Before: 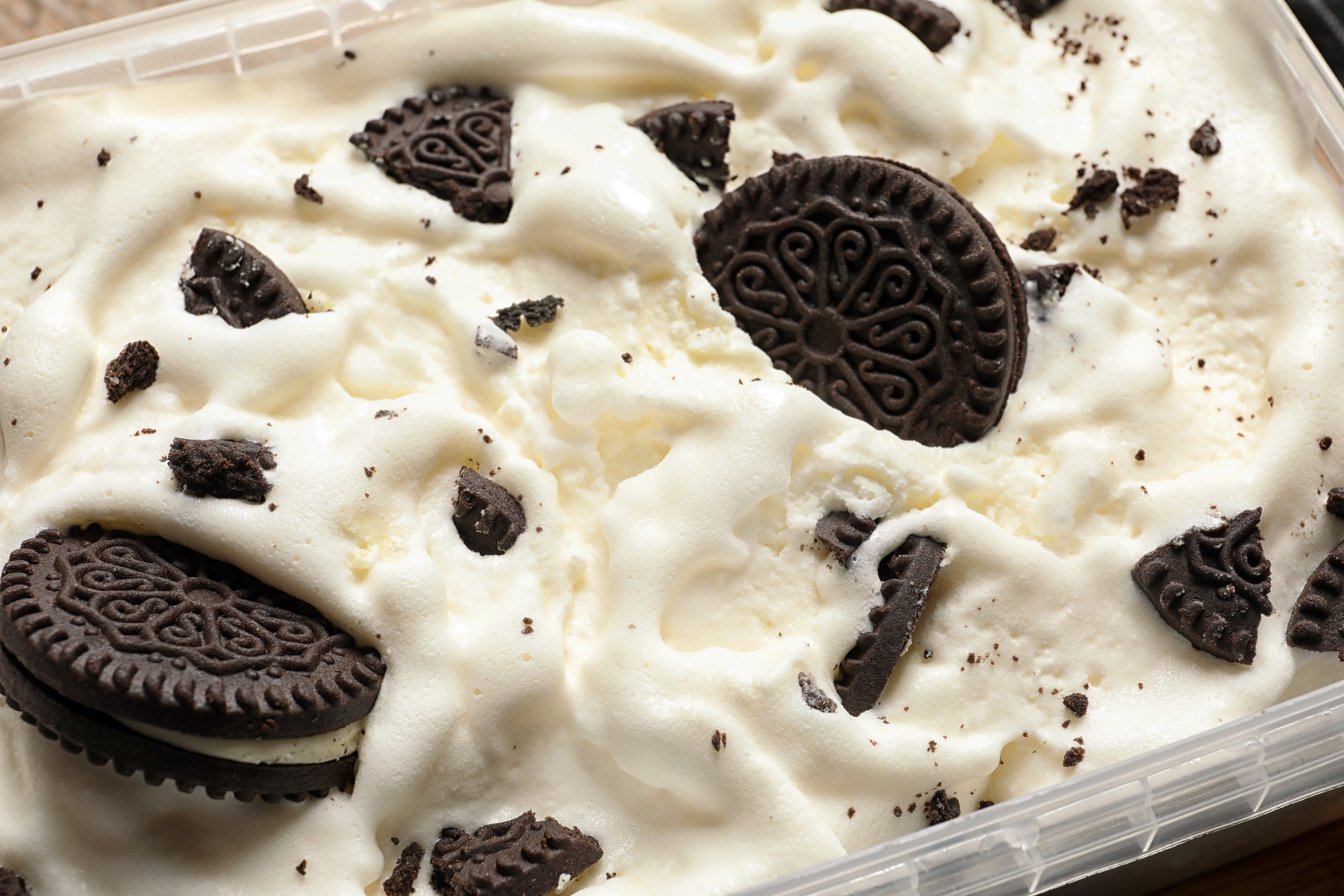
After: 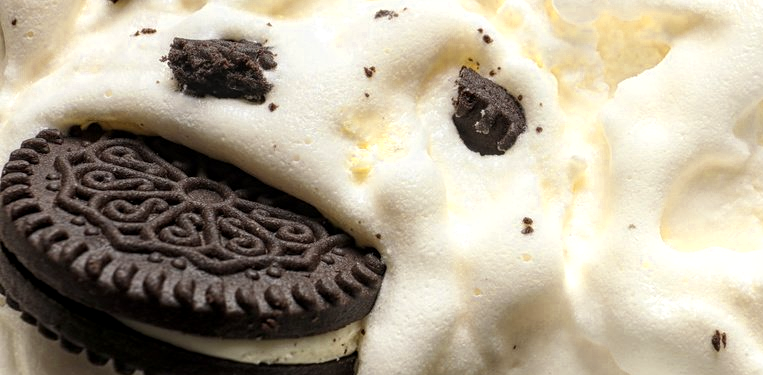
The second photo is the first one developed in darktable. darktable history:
color zones: curves: ch0 [(0, 0.485) (0.178, 0.476) (0.261, 0.623) (0.411, 0.403) (0.708, 0.603) (0.934, 0.412)]; ch1 [(0.003, 0.485) (0.149, 0.496) (0.229, 0.584) (0.326, 0.551) (0.484, 0.262) (0.757, 0.643)]
crop: top 44.721%, right 43.157%, bottom 13.329%
local contrast: detail 130%
